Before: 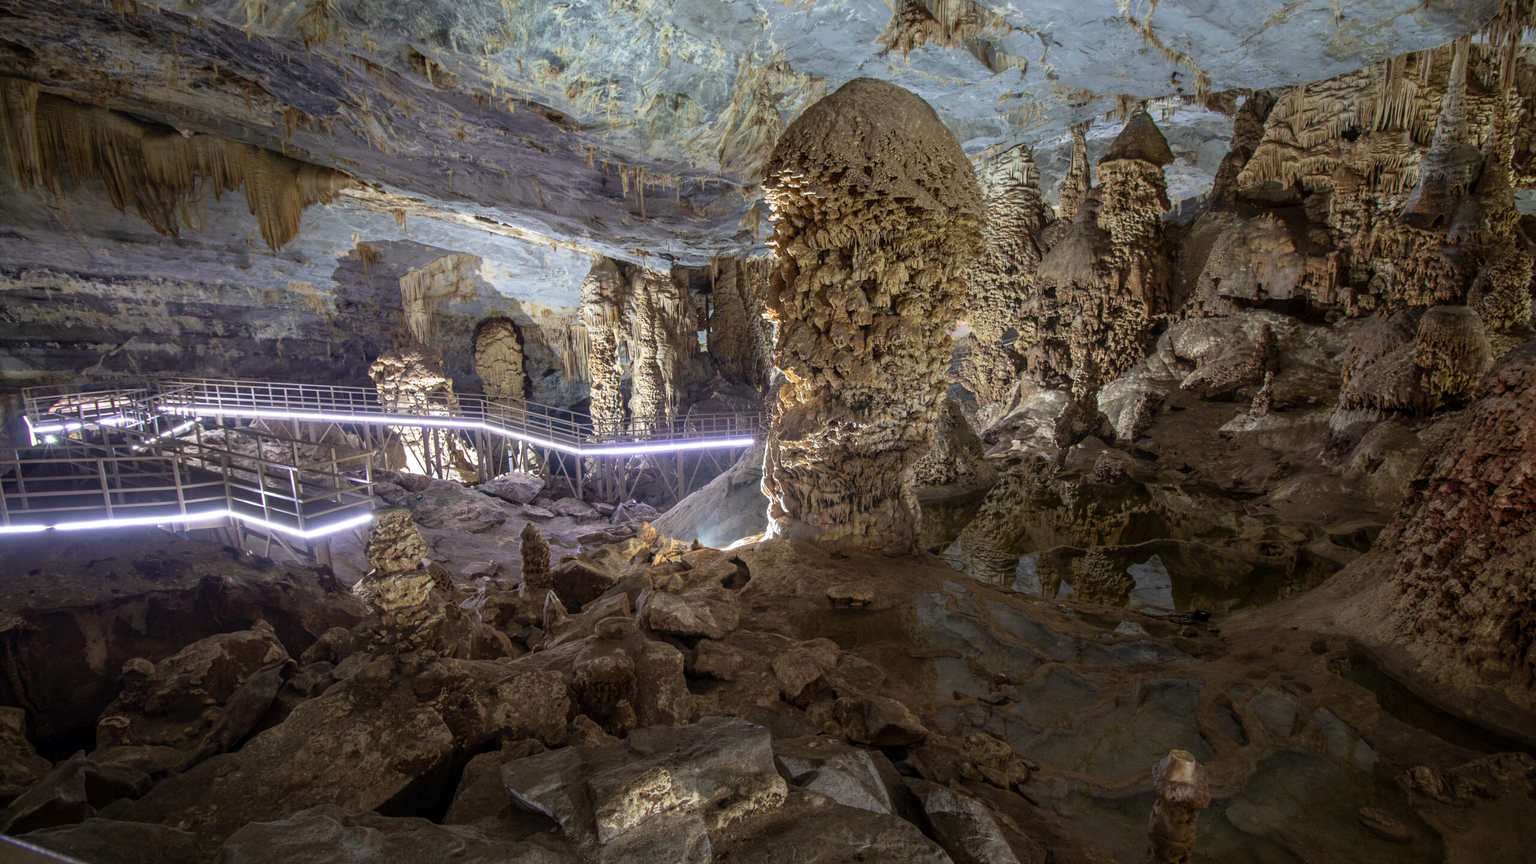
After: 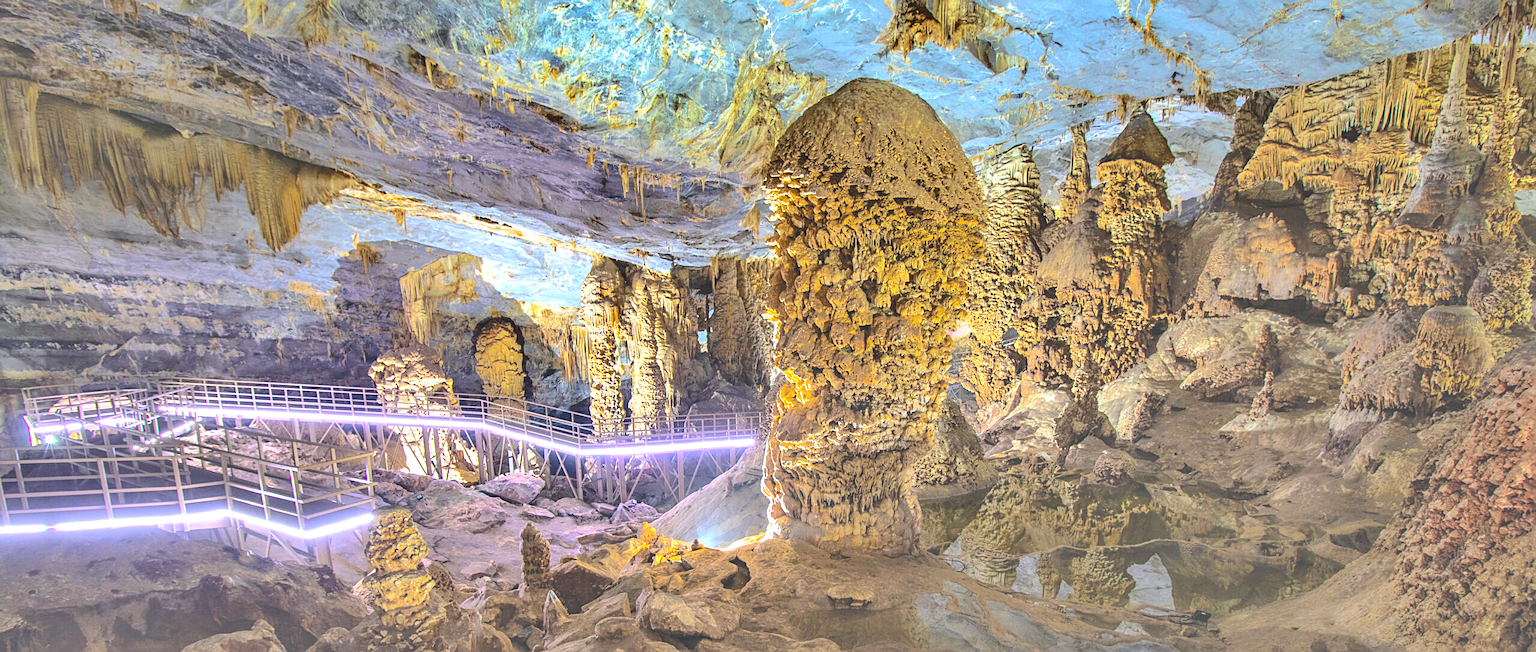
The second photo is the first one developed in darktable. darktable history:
contrast brightness saturation: brightness 0.995
sharpen: on, module defaults
exposure: black level correction 0, exposure 0.697 EV, compensate highlight preservation false
shadows and highlights: radius 109.26, shadows 41.23, highlights -72.75, low approximation 0.01, soften with gaussian
crop: bottom 24.471%
color balance rgb: shadows lift › chroma 2.059%, shadows lift › hue 247.31°, global offset › luminance 0.468%, linear chroma grading › shadows -39.58%, linear chroma grading › highlights 38.85%, linear chroma grading › global chroma 45.094%, linear chroma grading › mid-tones -29.605%, perceptual saturation grading › global saturation -0.015%, perceptual brilliance grading › mid-tones 10.063%, perceptual brilliance grading › shadows 14.679%
